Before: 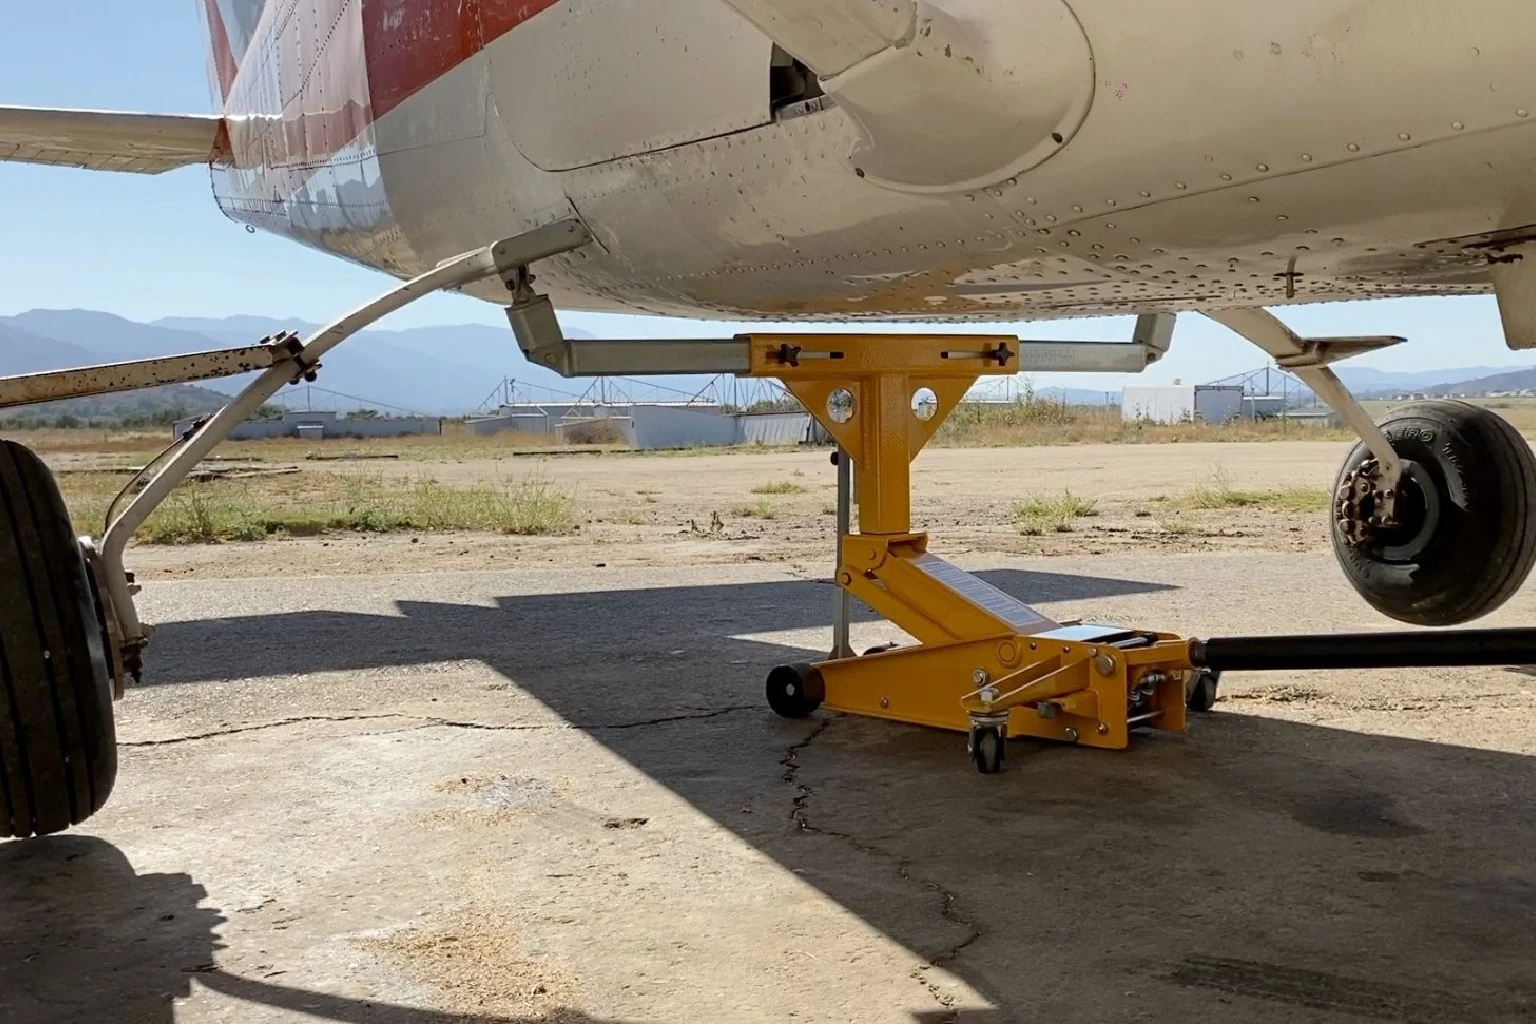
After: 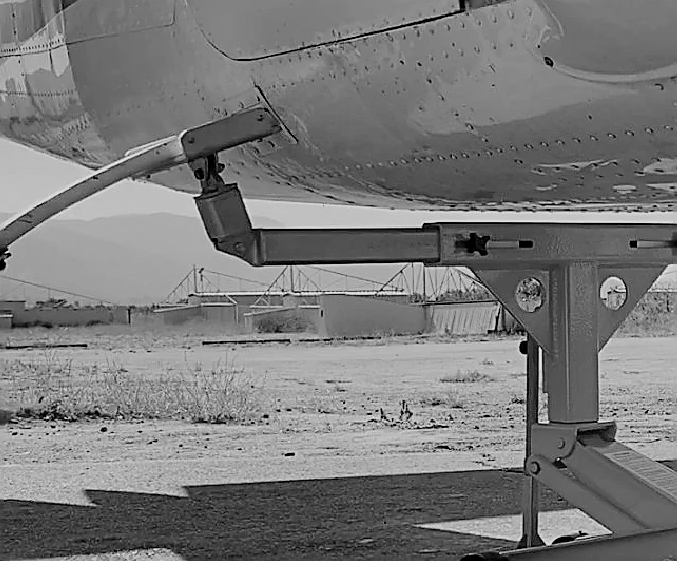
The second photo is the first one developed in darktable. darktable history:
sharpen: radius 1.4, amount 1.25, threshold 0.7
crop: left 20.248%, top 10.86%, right 35.675%, bottom 34.321%
haze removal: strength 0.12, distance 0.25, compatibility mode true, adaptive false
filmic rgb: black relative exposure -7.65 EV, white relative exposure 4.56 EV, hardness 3.61, color science v6 (2022)
monochrome: a 32, b 64, size 2.3
